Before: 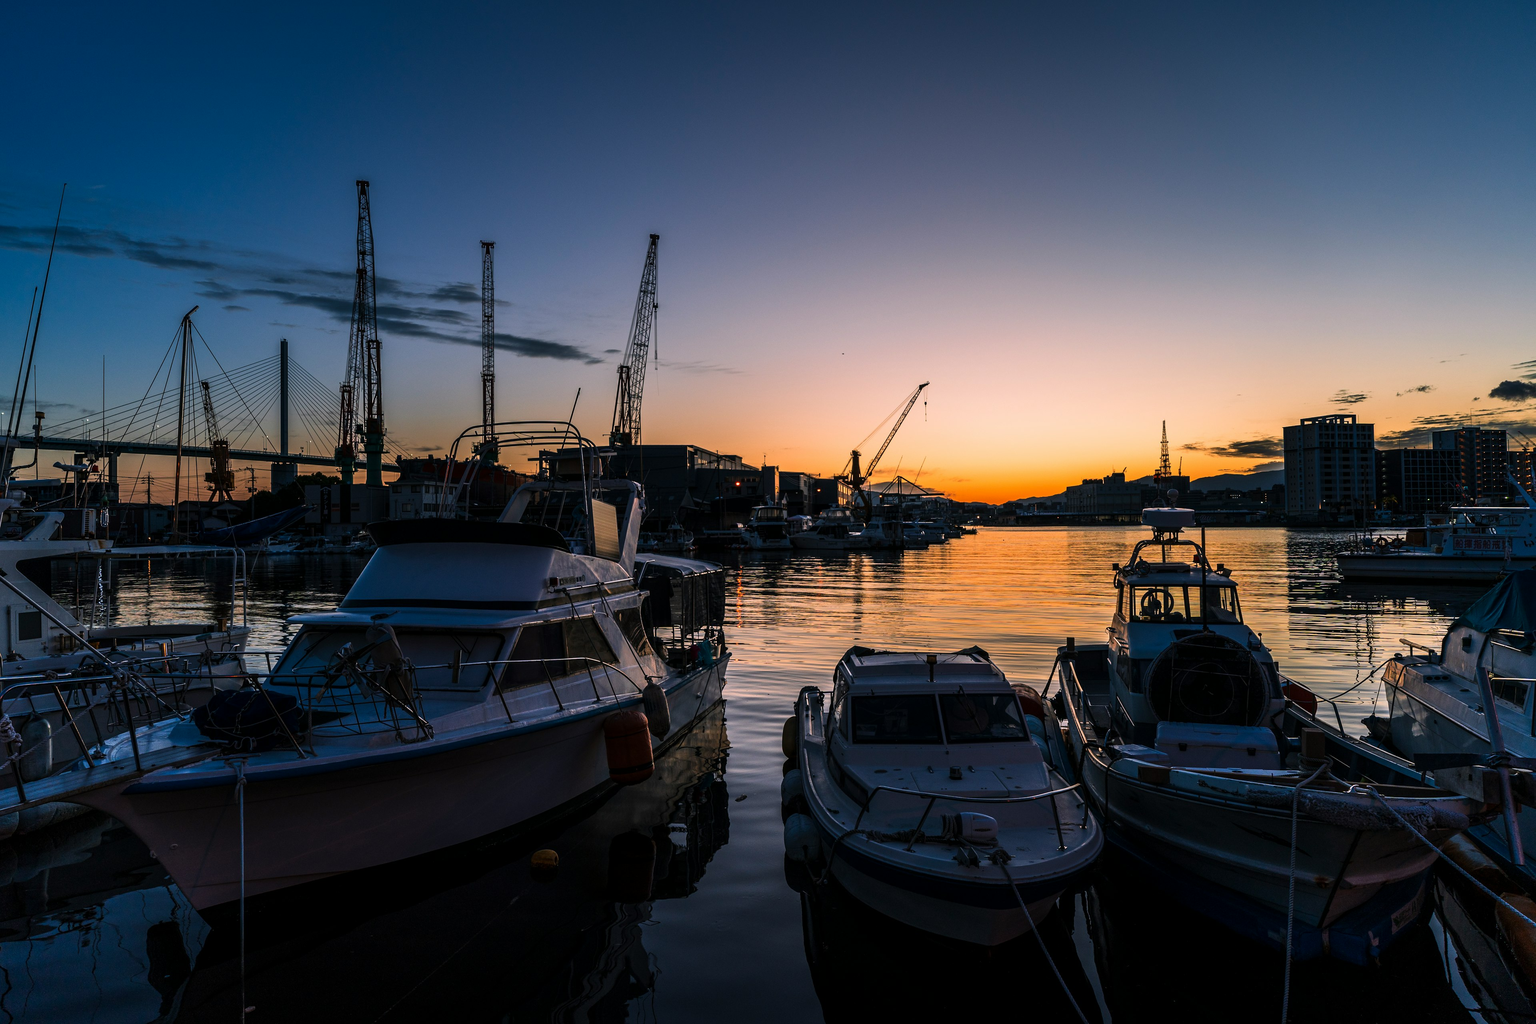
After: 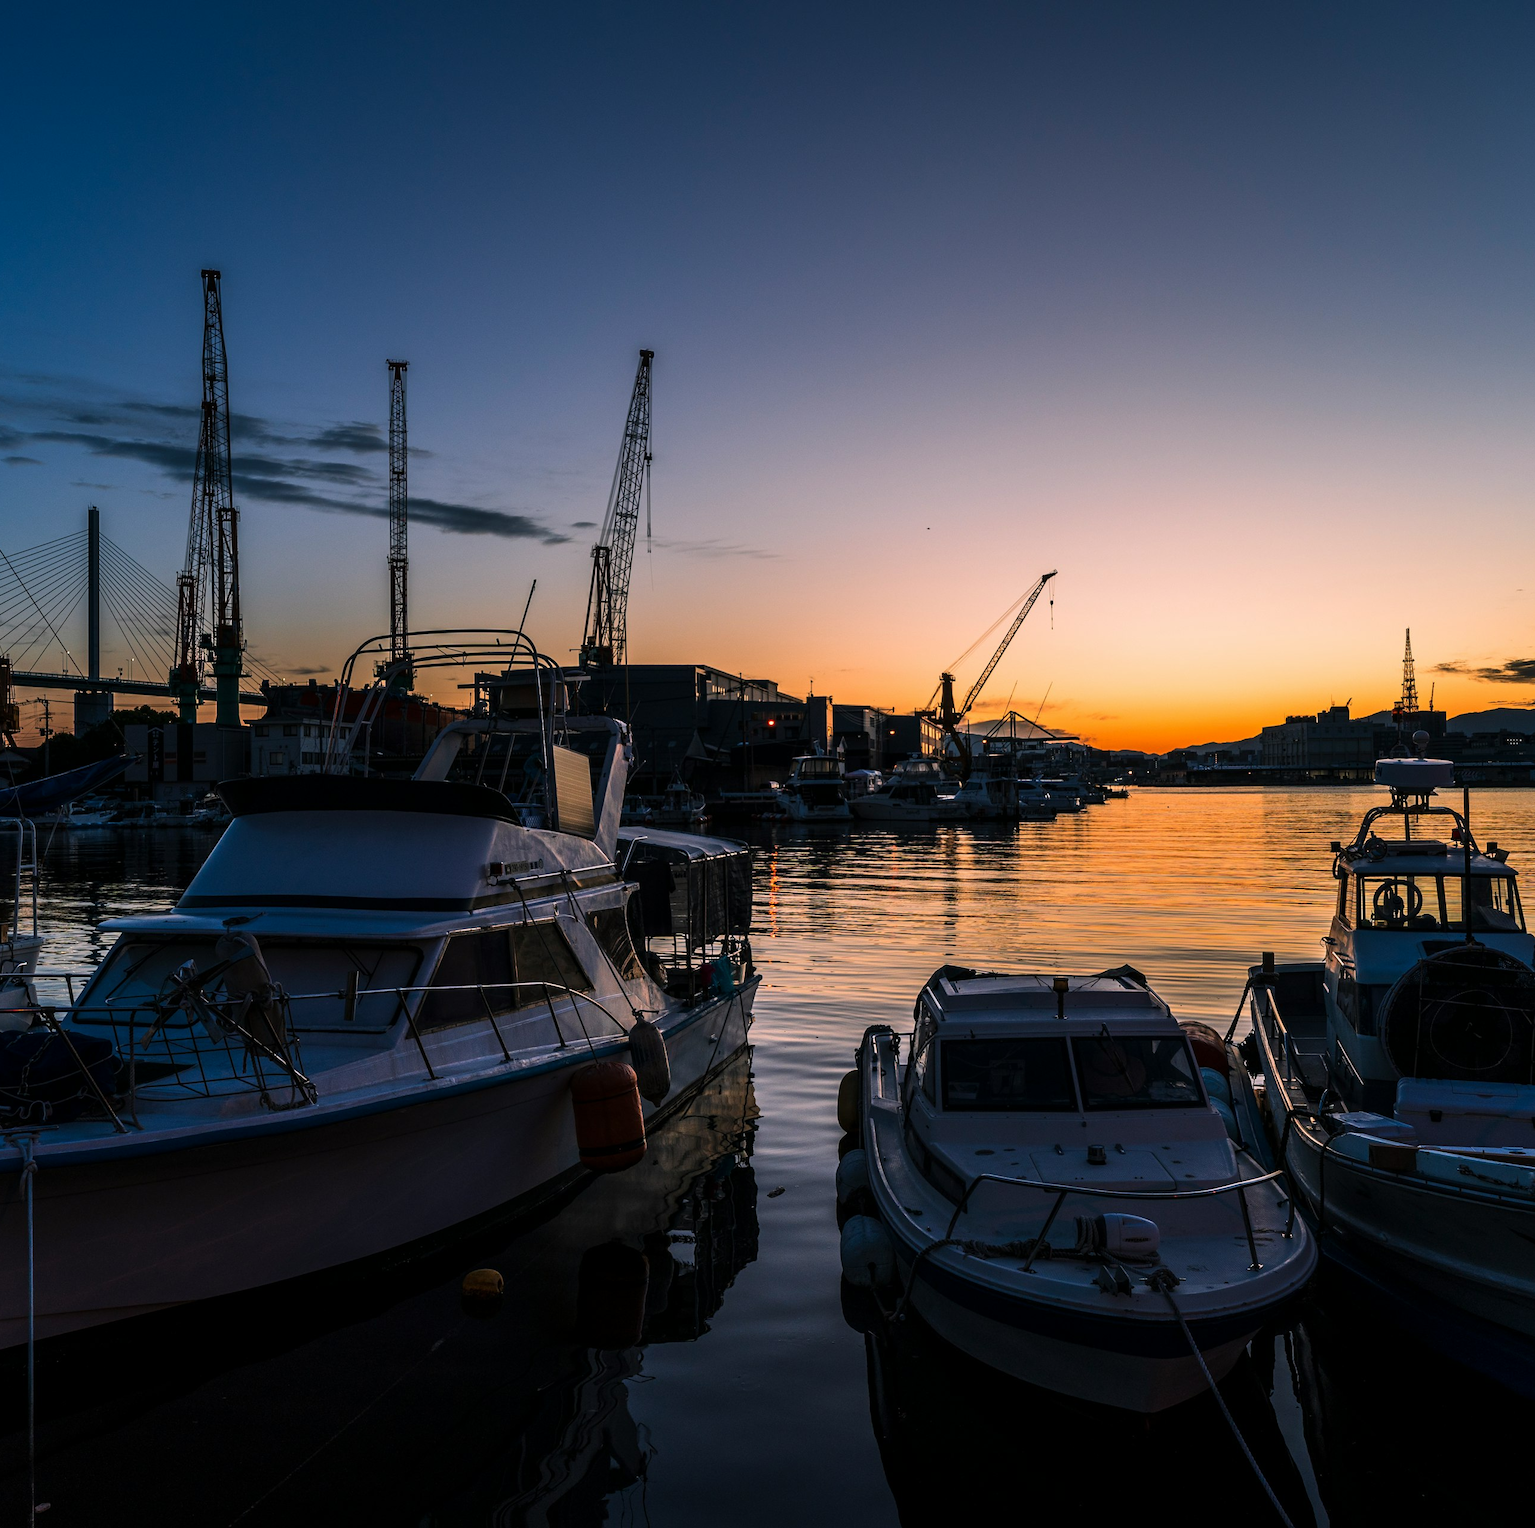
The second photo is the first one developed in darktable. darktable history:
crop and rotate: left 14.437%, right 18.6%
